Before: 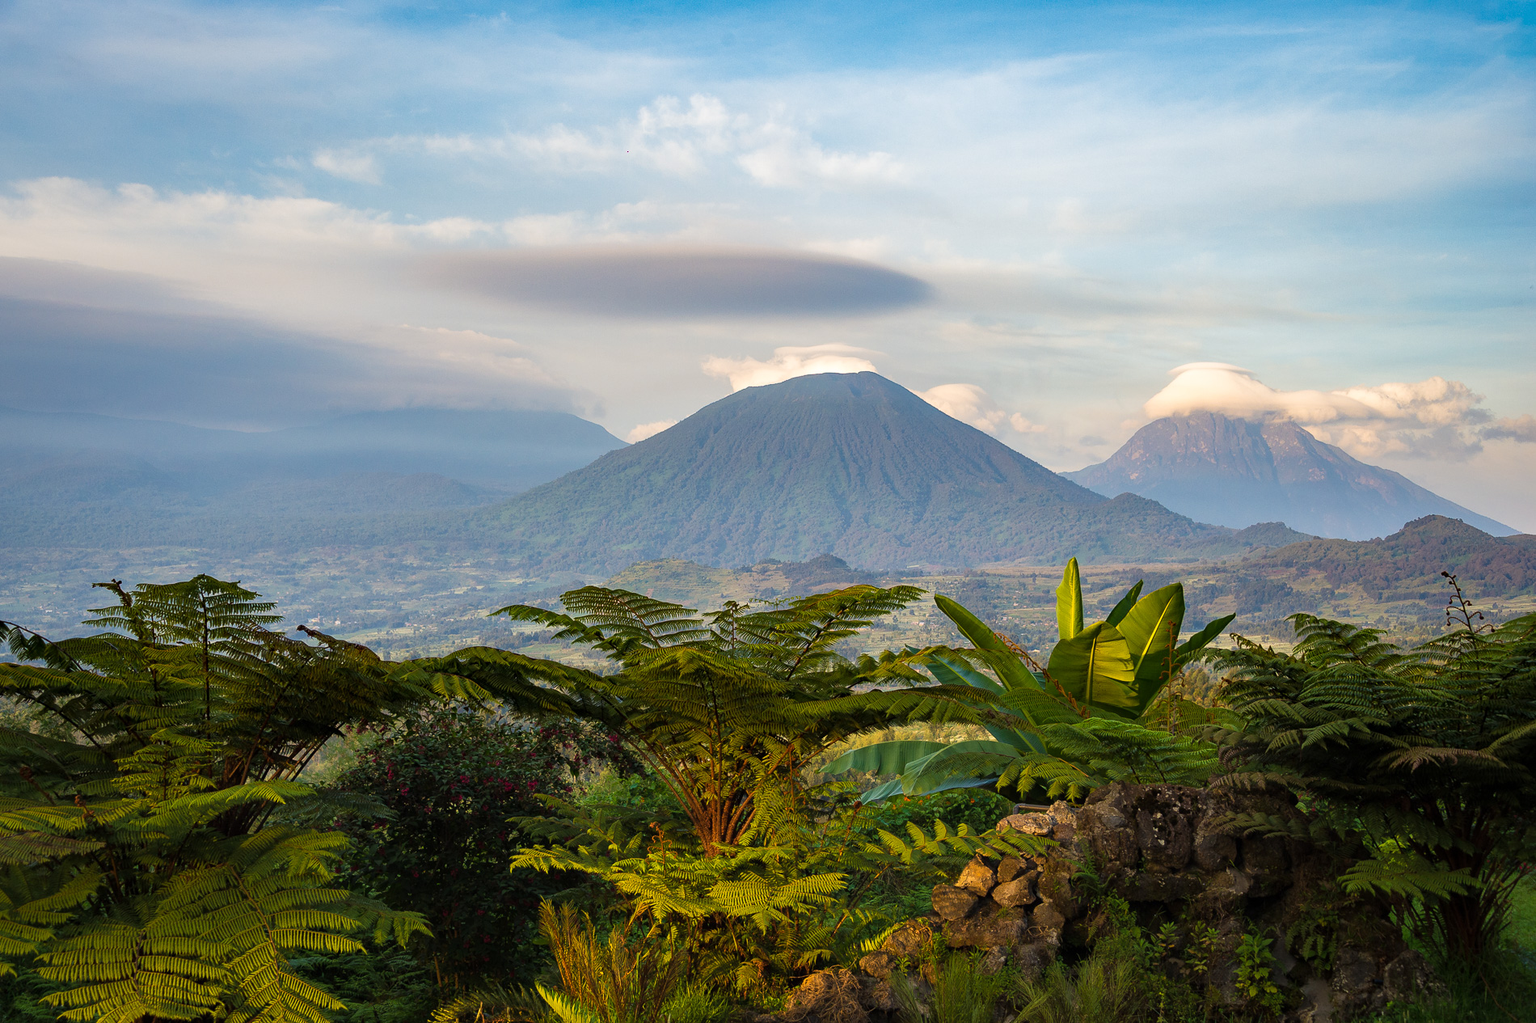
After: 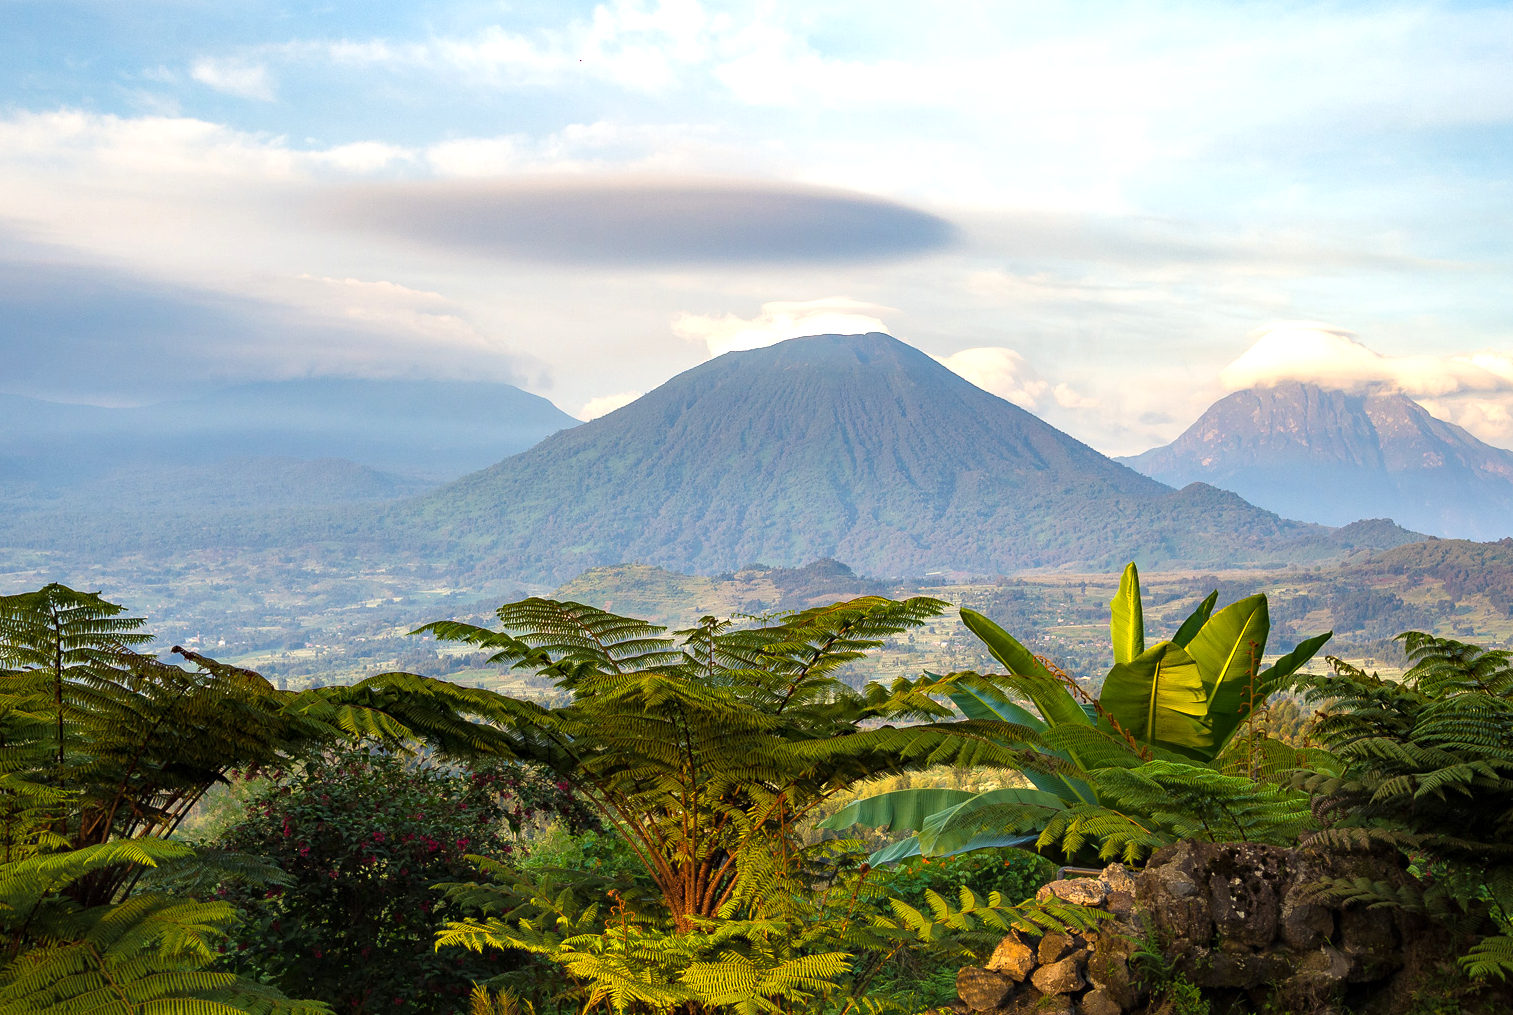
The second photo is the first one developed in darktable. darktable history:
crop and rotate: left 10.35%, top 10.04%, right 9.987%, bottom 9.698%
exposure: black level correction 0.001, exposure 0.5 EV, compensate highlight preservation false
